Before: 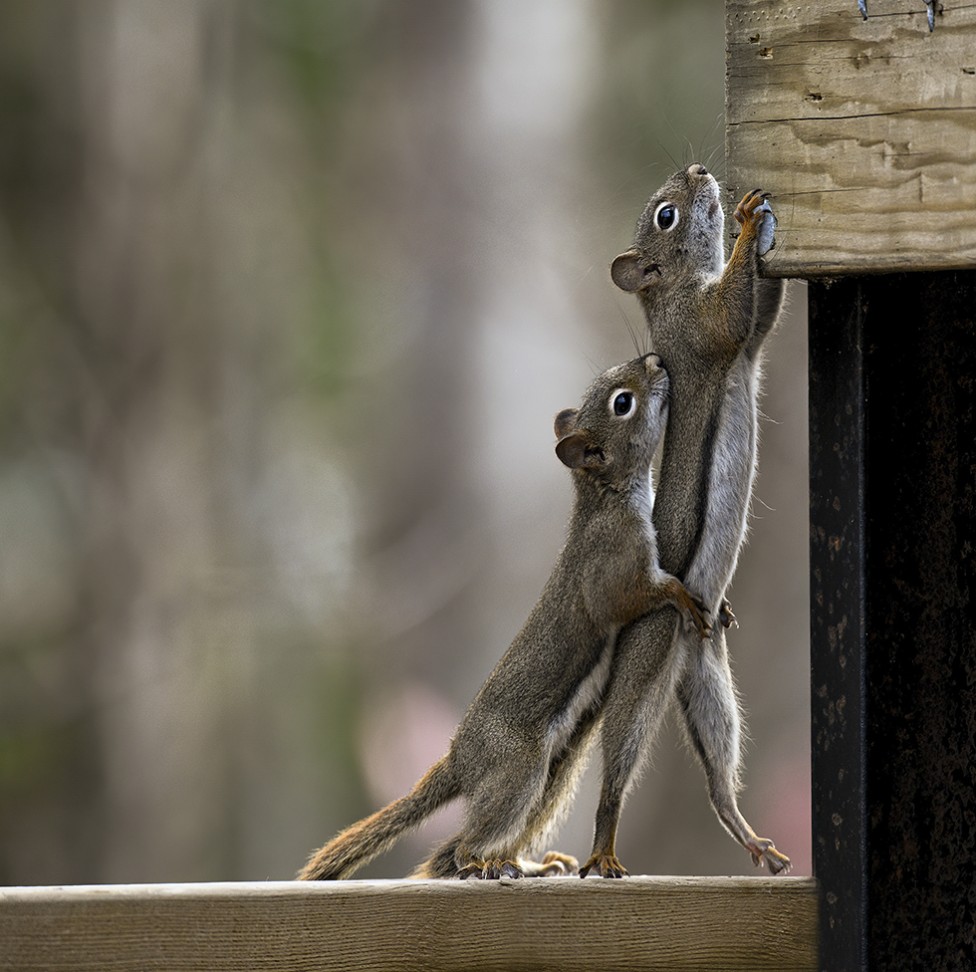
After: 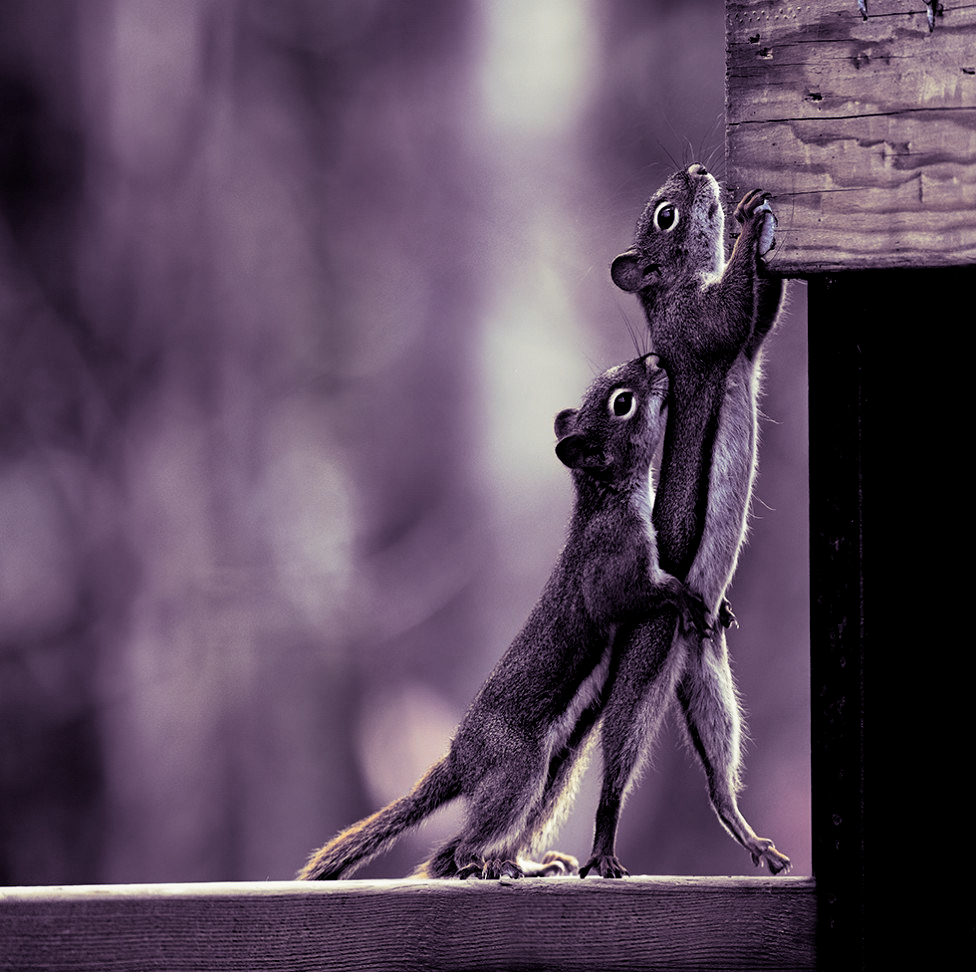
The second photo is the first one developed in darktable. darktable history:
exposure: black level correction 0.009, compensate highlight preservation false
filmic rgb: black relative exposure -6.3 EV, white relative exposure 2.8 EV, threshold 3 EV, target black luminance 0%, hardness 4.6, latitude 67.35%, contrast 1.292, shadows ↔ highlights balance -3.5%, preserve chrominance no, color science v4 (2020), contrast in shadows soft, enable highlight reconstruction true
split-toning: shadows › hue 266.4°, shadows › saturation 0.4, highlights › hue 61.2°, highlights › saturation 0.3, compress 0%
